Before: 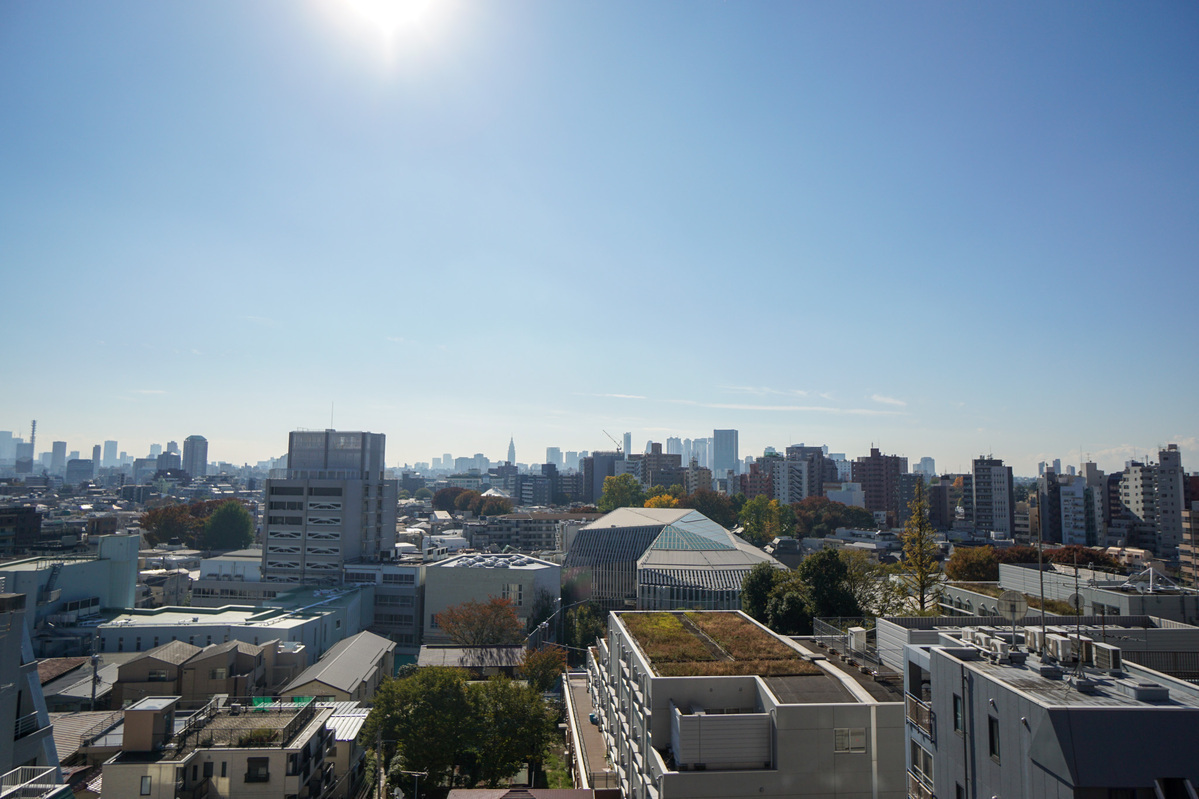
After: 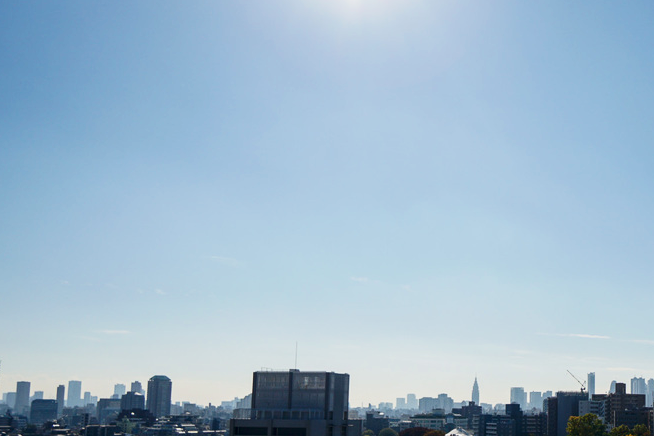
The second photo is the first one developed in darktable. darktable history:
crop and rotate: left 3.047%, top 7.627%, right 42.375%, bottom 37.741%
contrast brightness saturation: contrast 0.127, brightness -0.223, saturation 0.141
filmic rgb: middle gray luminance 21.85%, black relative exposure -14.02 EV, white relative exposure 2.96 EV, target black luminance 0%, hardness 8.8, latitude 60.33%, contrast 1.207, highlights saturation mix 5.18%, shadows ↔ highlights balance 41.72%
